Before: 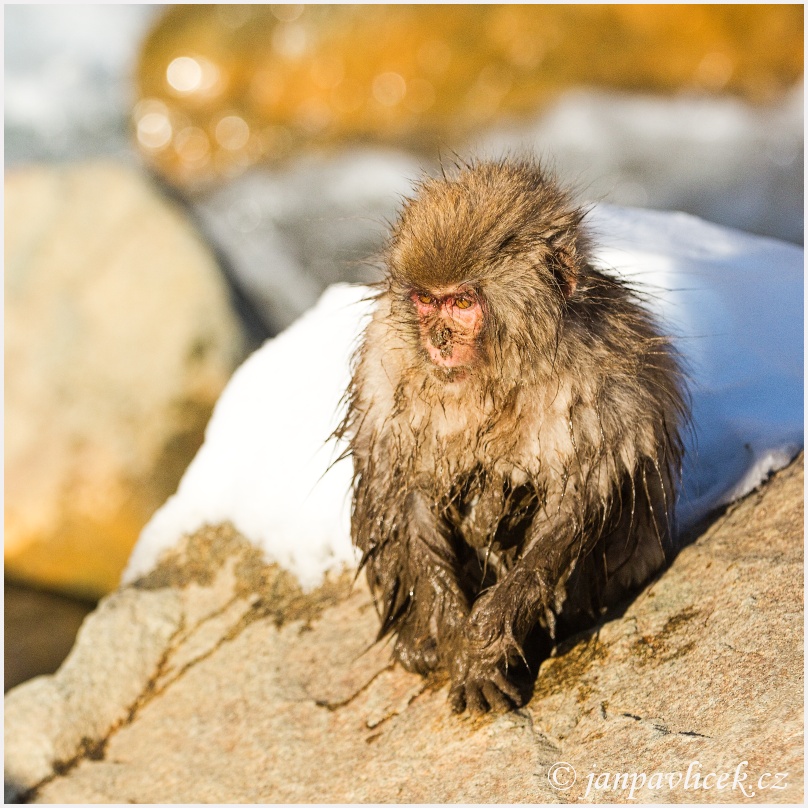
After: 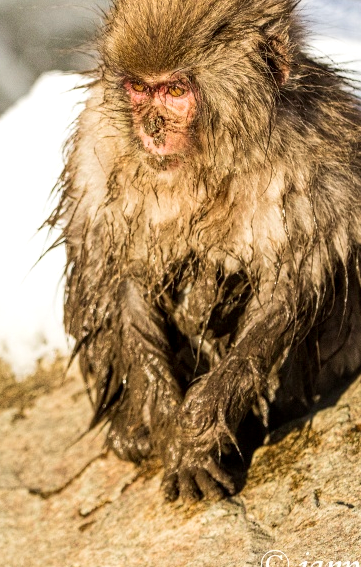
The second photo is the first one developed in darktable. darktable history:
crop: left 35.57%, top 26.248%, right 19.749%, bottom 3.359%
velvia: on, module defaults
local contrast: detail 130%
